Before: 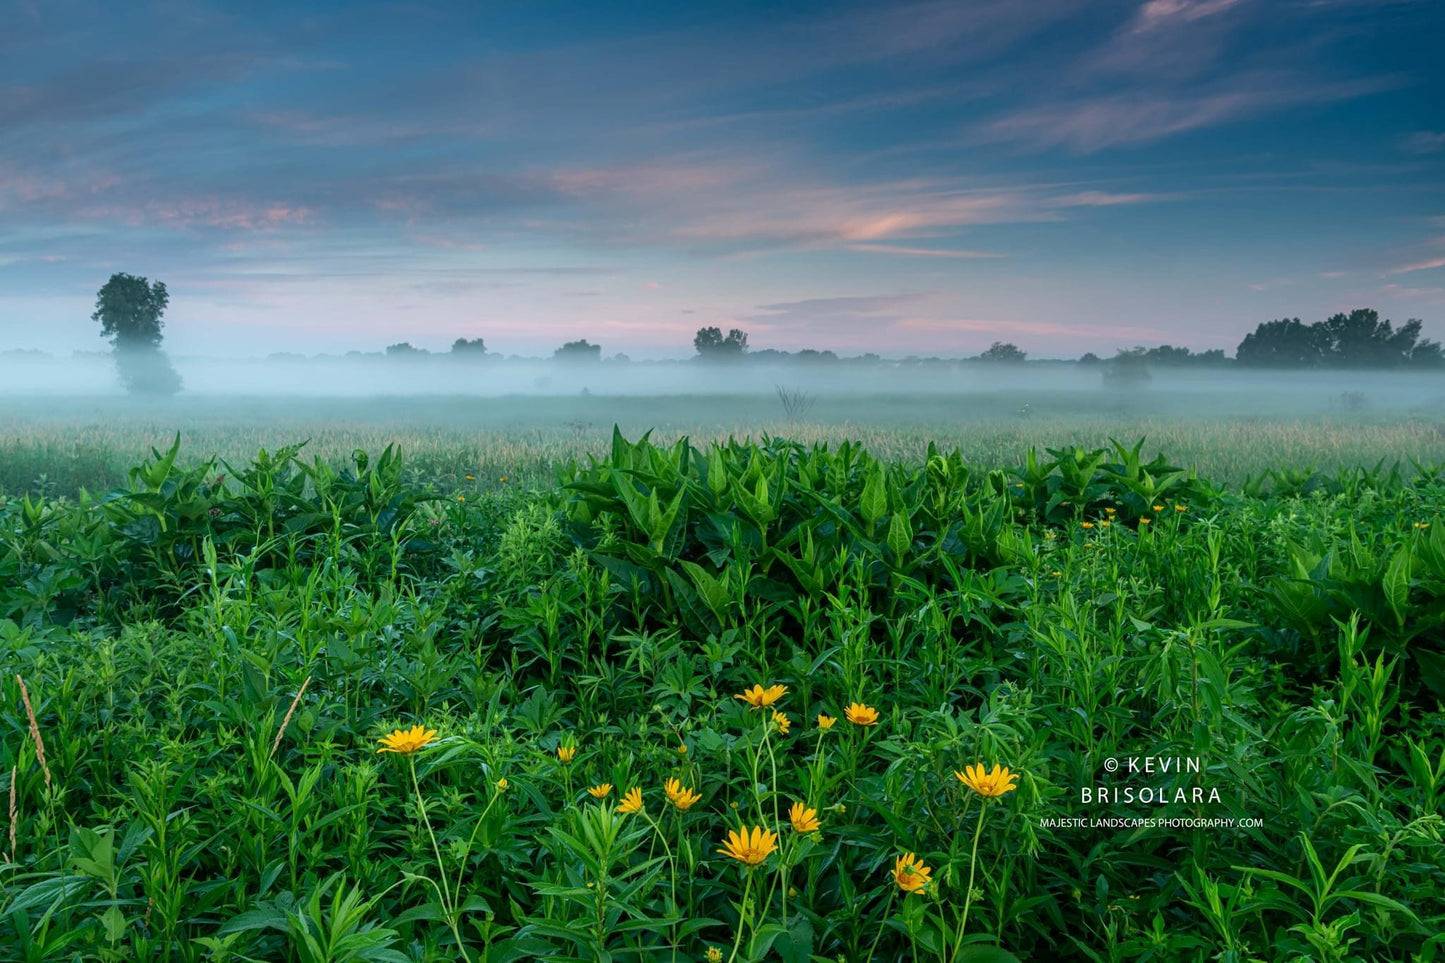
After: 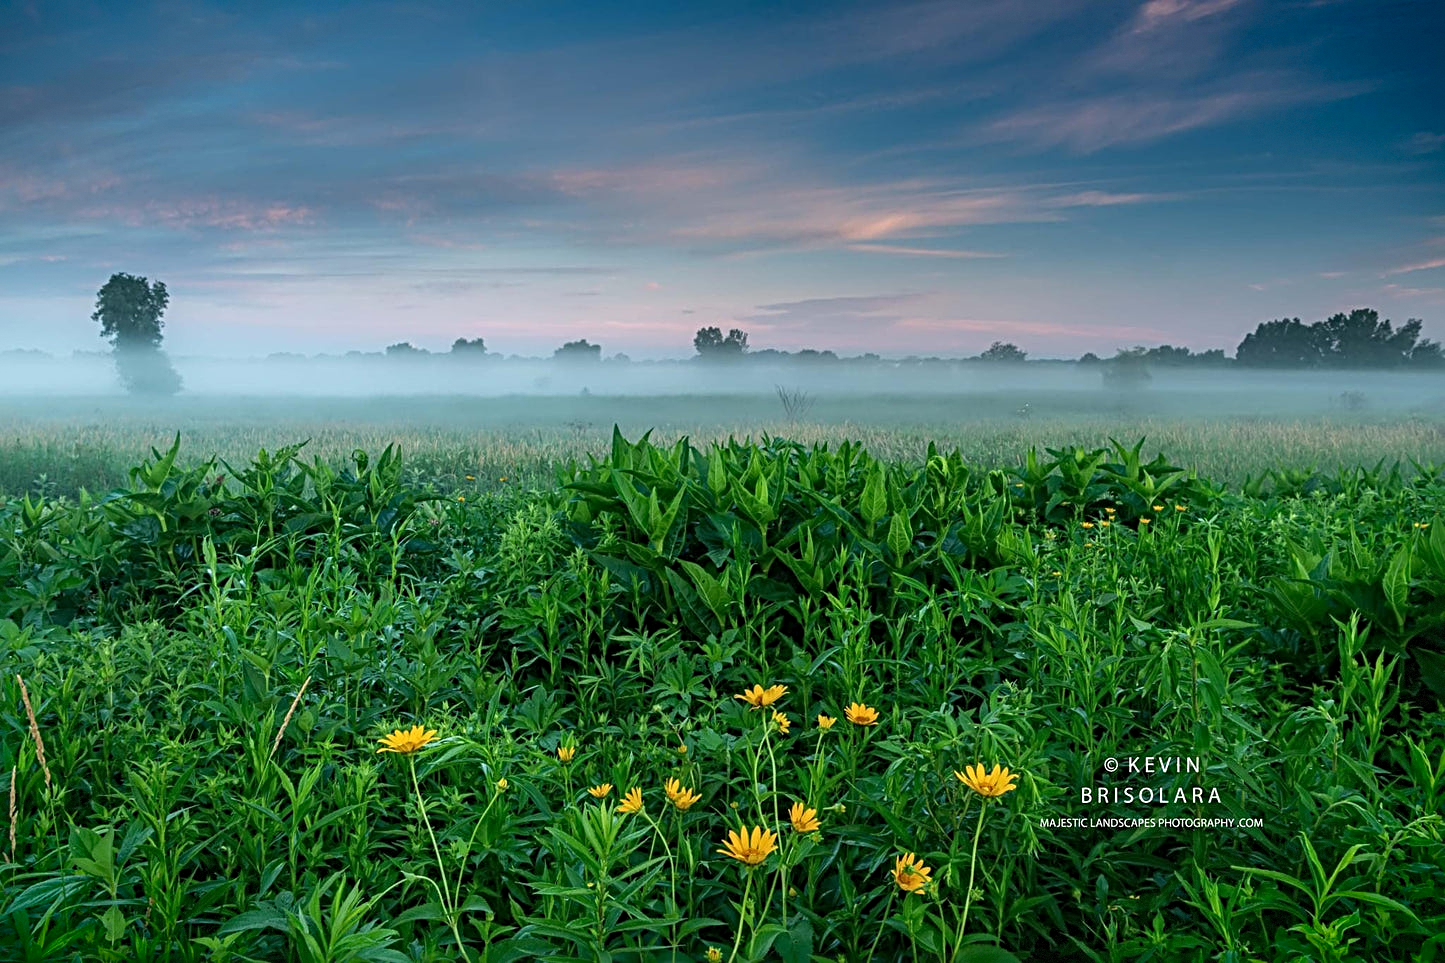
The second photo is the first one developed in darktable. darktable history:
sharpen: radius 3.961
vignetting: fall-off start 100.1%, saturation 0.37, width/height ratio 1.308, dithering 8-bit output, unbound false
